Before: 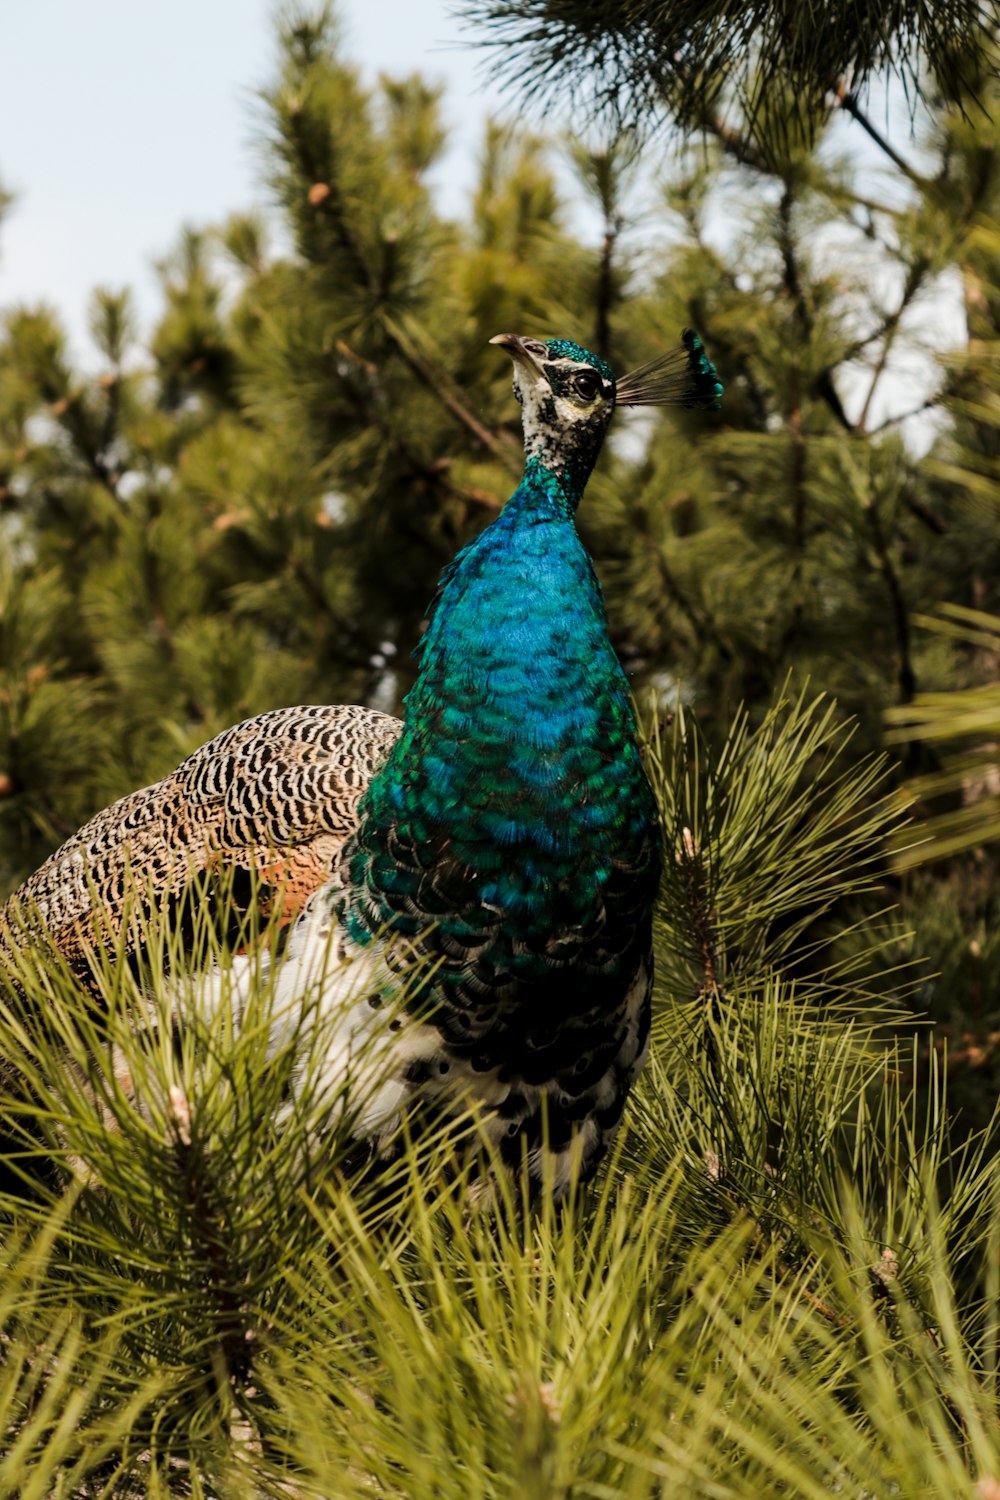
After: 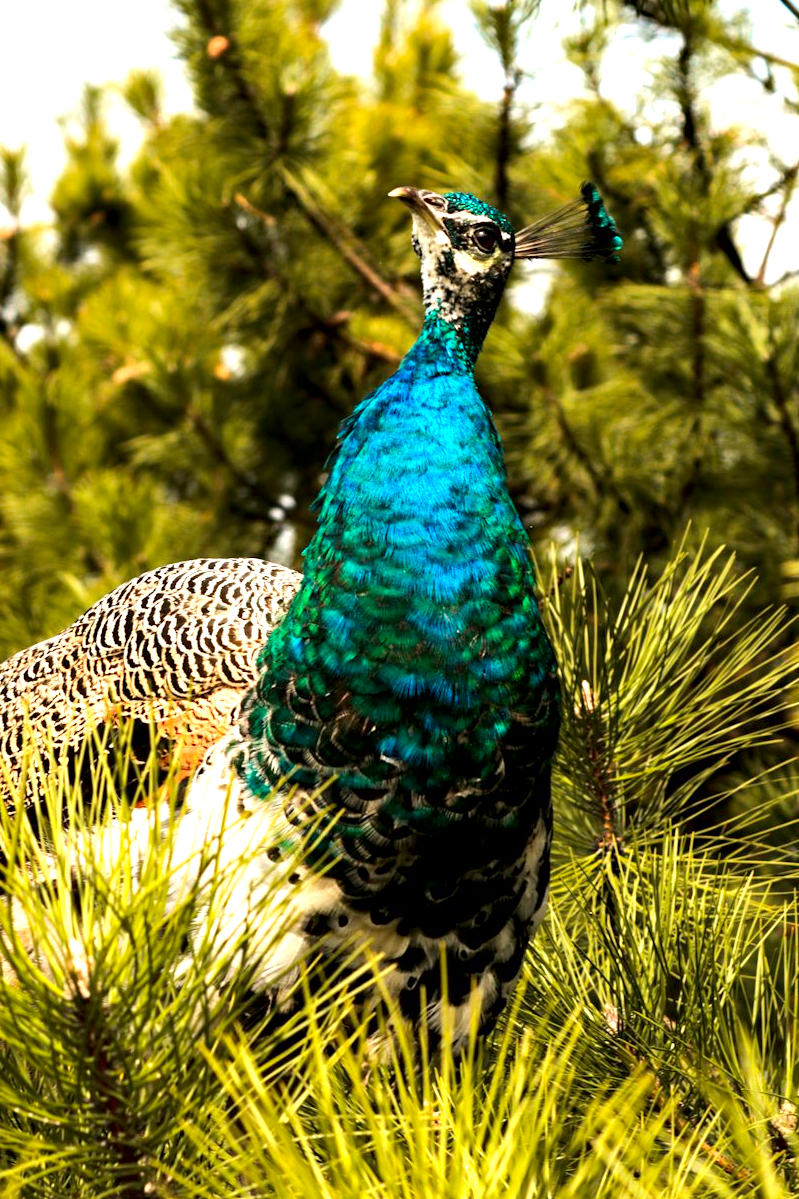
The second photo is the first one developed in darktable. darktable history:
contrast brightness saturation: saturation 0.179
crop and rotate: left 10.18%, top 9.839%, right 9.853%, bottom 10.187%
haze removal: compatibility mode true, adaptive false
exposure: black level correction 0.001, exposure 1.306 EV, compensate highlight preservation false
